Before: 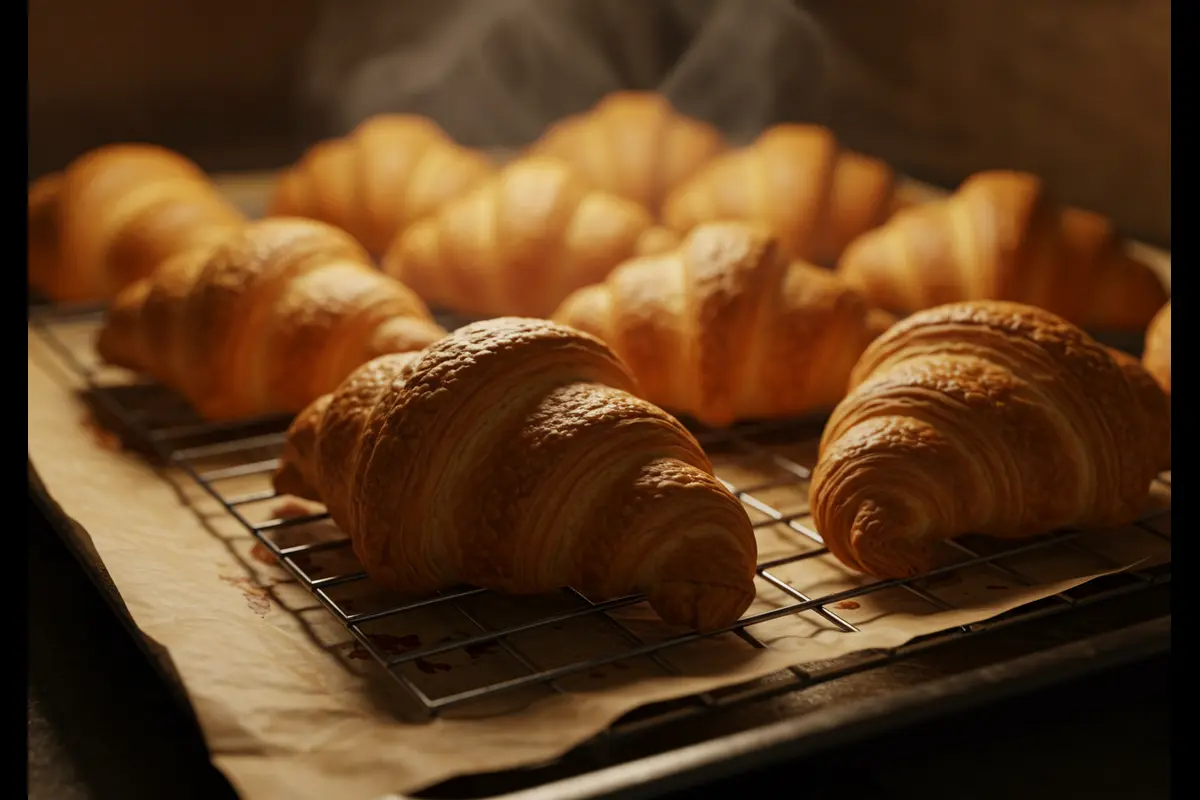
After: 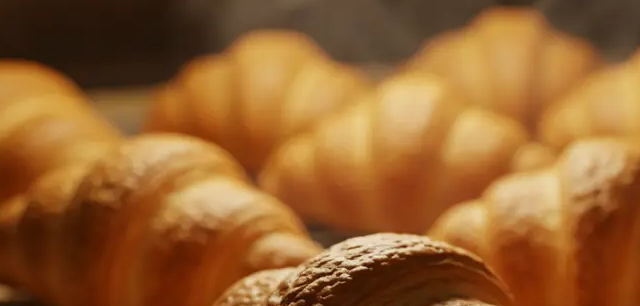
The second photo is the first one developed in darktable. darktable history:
crop: left 10.376%, top 10.566%, right 36.267%, bottom 51.148%
